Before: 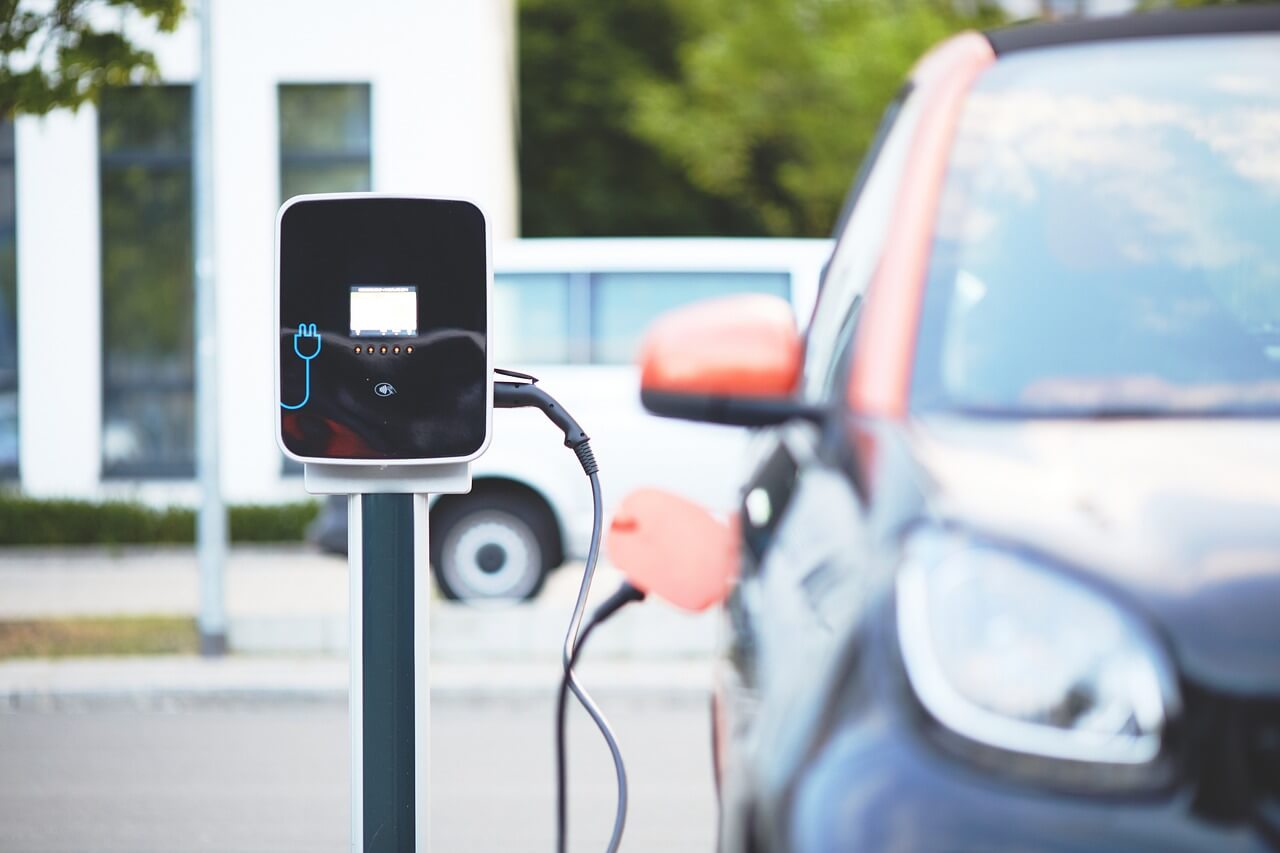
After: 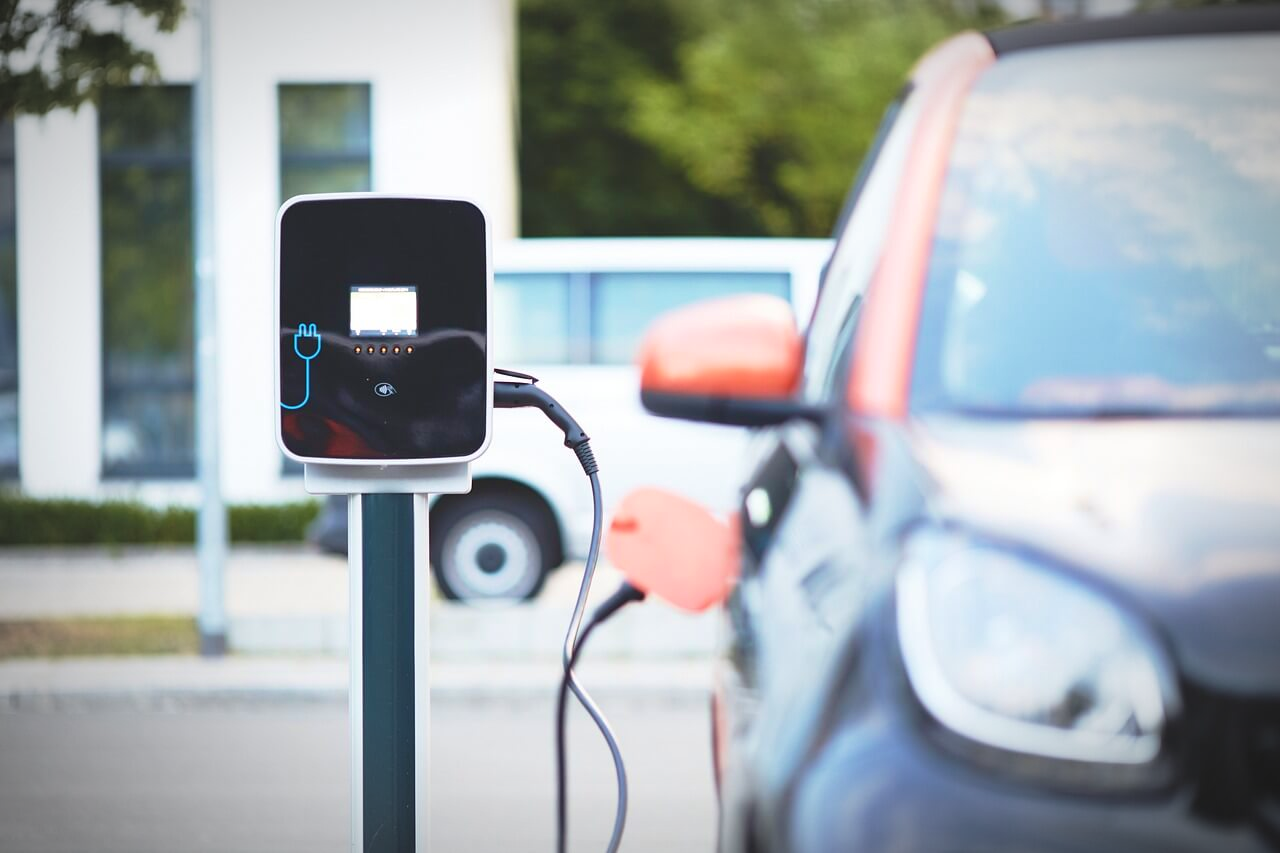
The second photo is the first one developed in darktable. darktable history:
vignetting: fall-off start 79.43%, saturation -0.649, width/height ratio 1.327, unbound false
velvia: on, module defaults
